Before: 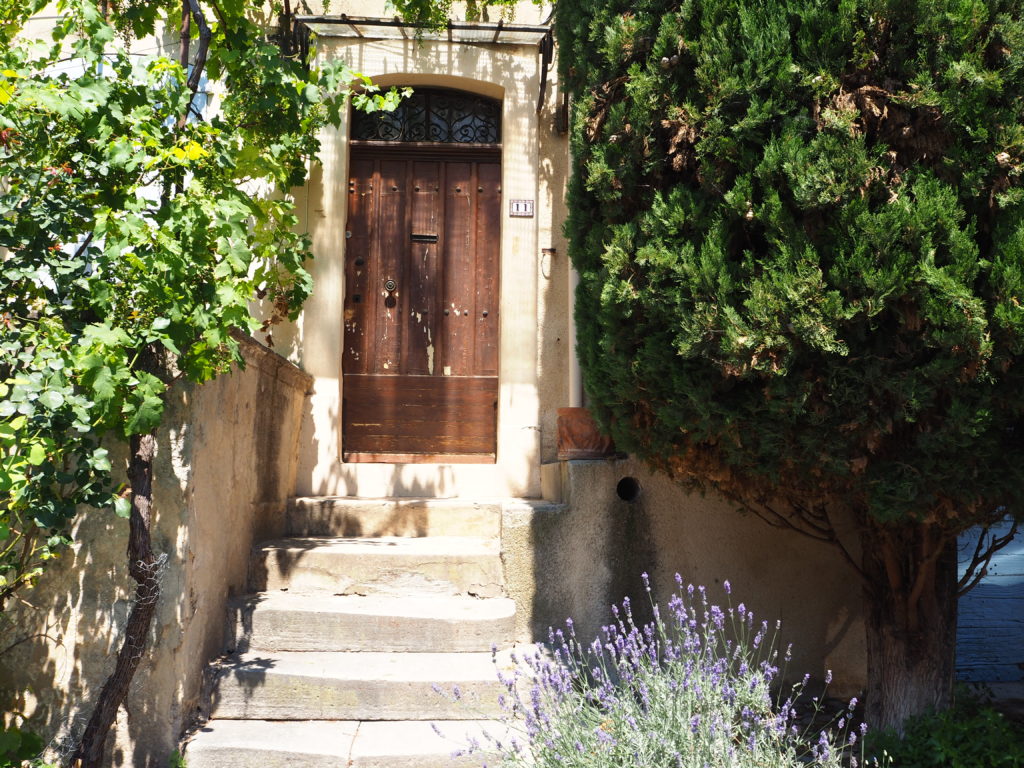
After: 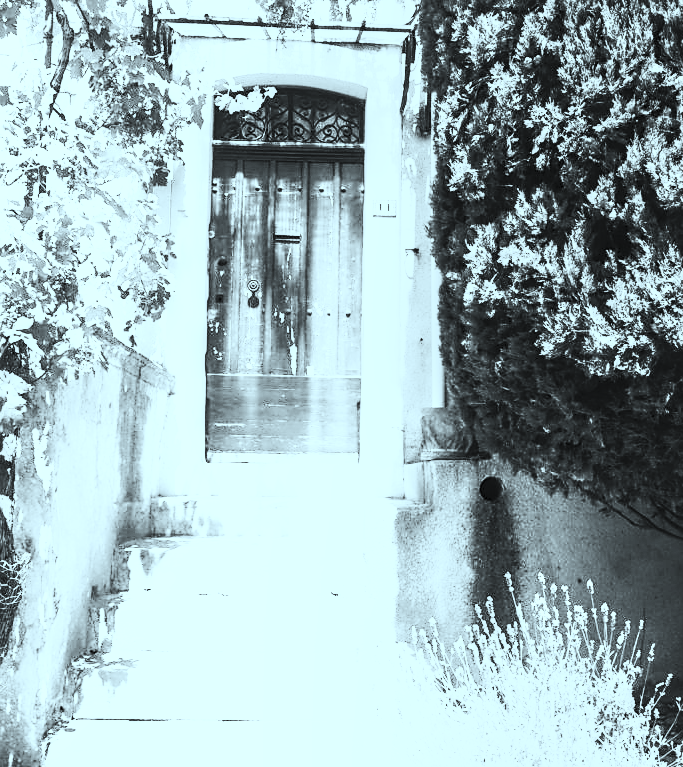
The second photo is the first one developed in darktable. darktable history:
sharpen: radius 1.866, amount 0.4, threshold 1.187
color correction: highlights a* -10.21, highlights b* -9.88
contrast brightness saturation: contrast 0.549, brightness 0.469, saturation -0.997
crop and rotate: left 13.425%, right 19.876%
local contrast: on, module defaults
base curve: curves: ch0 [(0, 0) (0.008, 0.007) (0.022, 0.029) (0.048, 0.089) (0.092, 0.197) (0.191, 0.399) (0.275, 0.534) (0.357, 0.65) (0.477, 0.78) (0.542, 0.833) (0.799, 0.973) (1, 1)]
shadows and highlights: shadows -52.94, highlights 84.69, soften with gaussian
